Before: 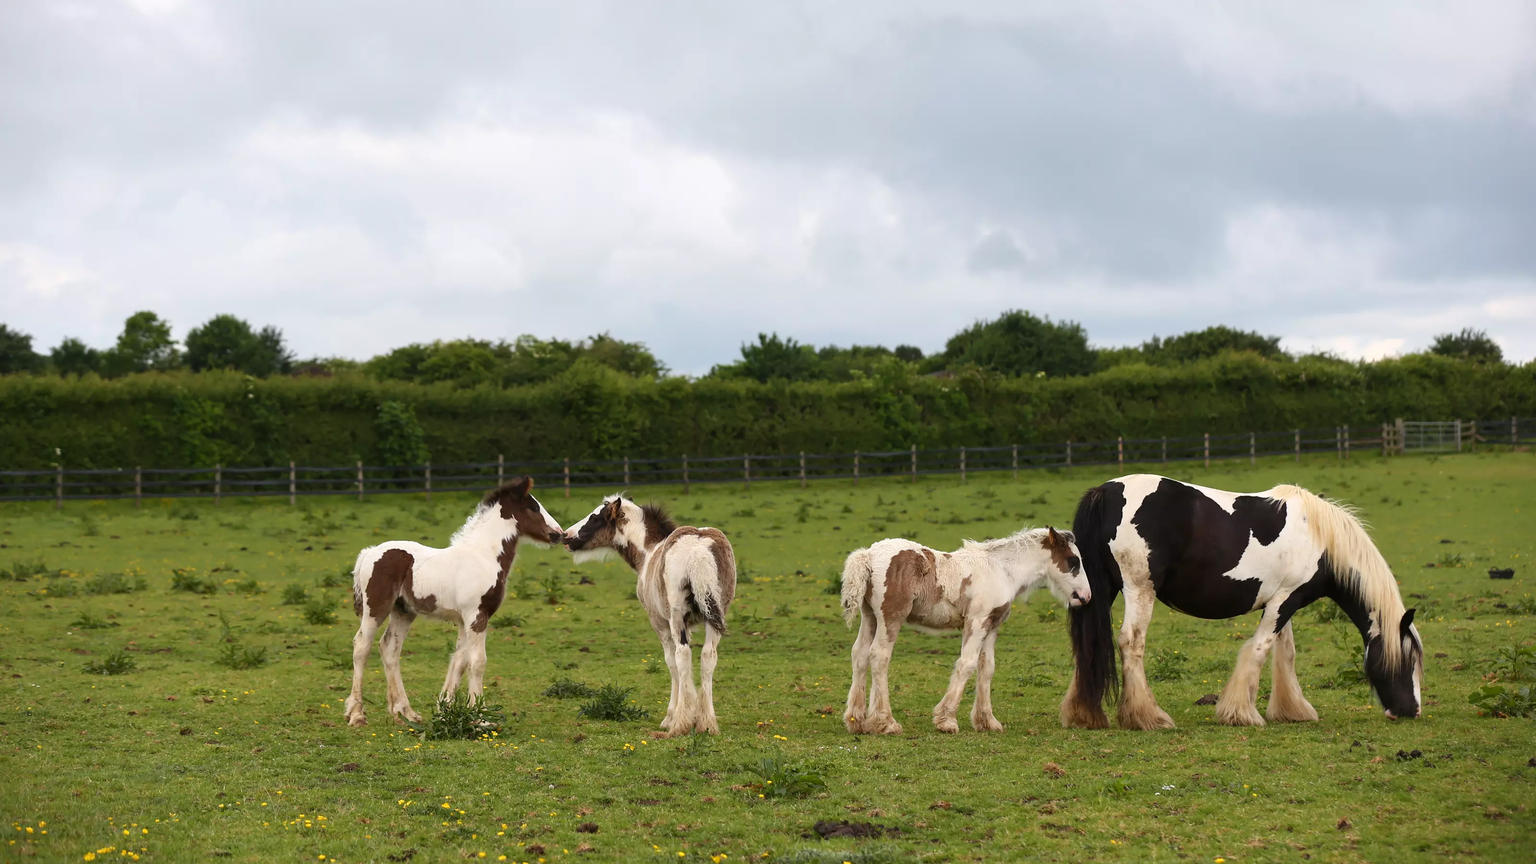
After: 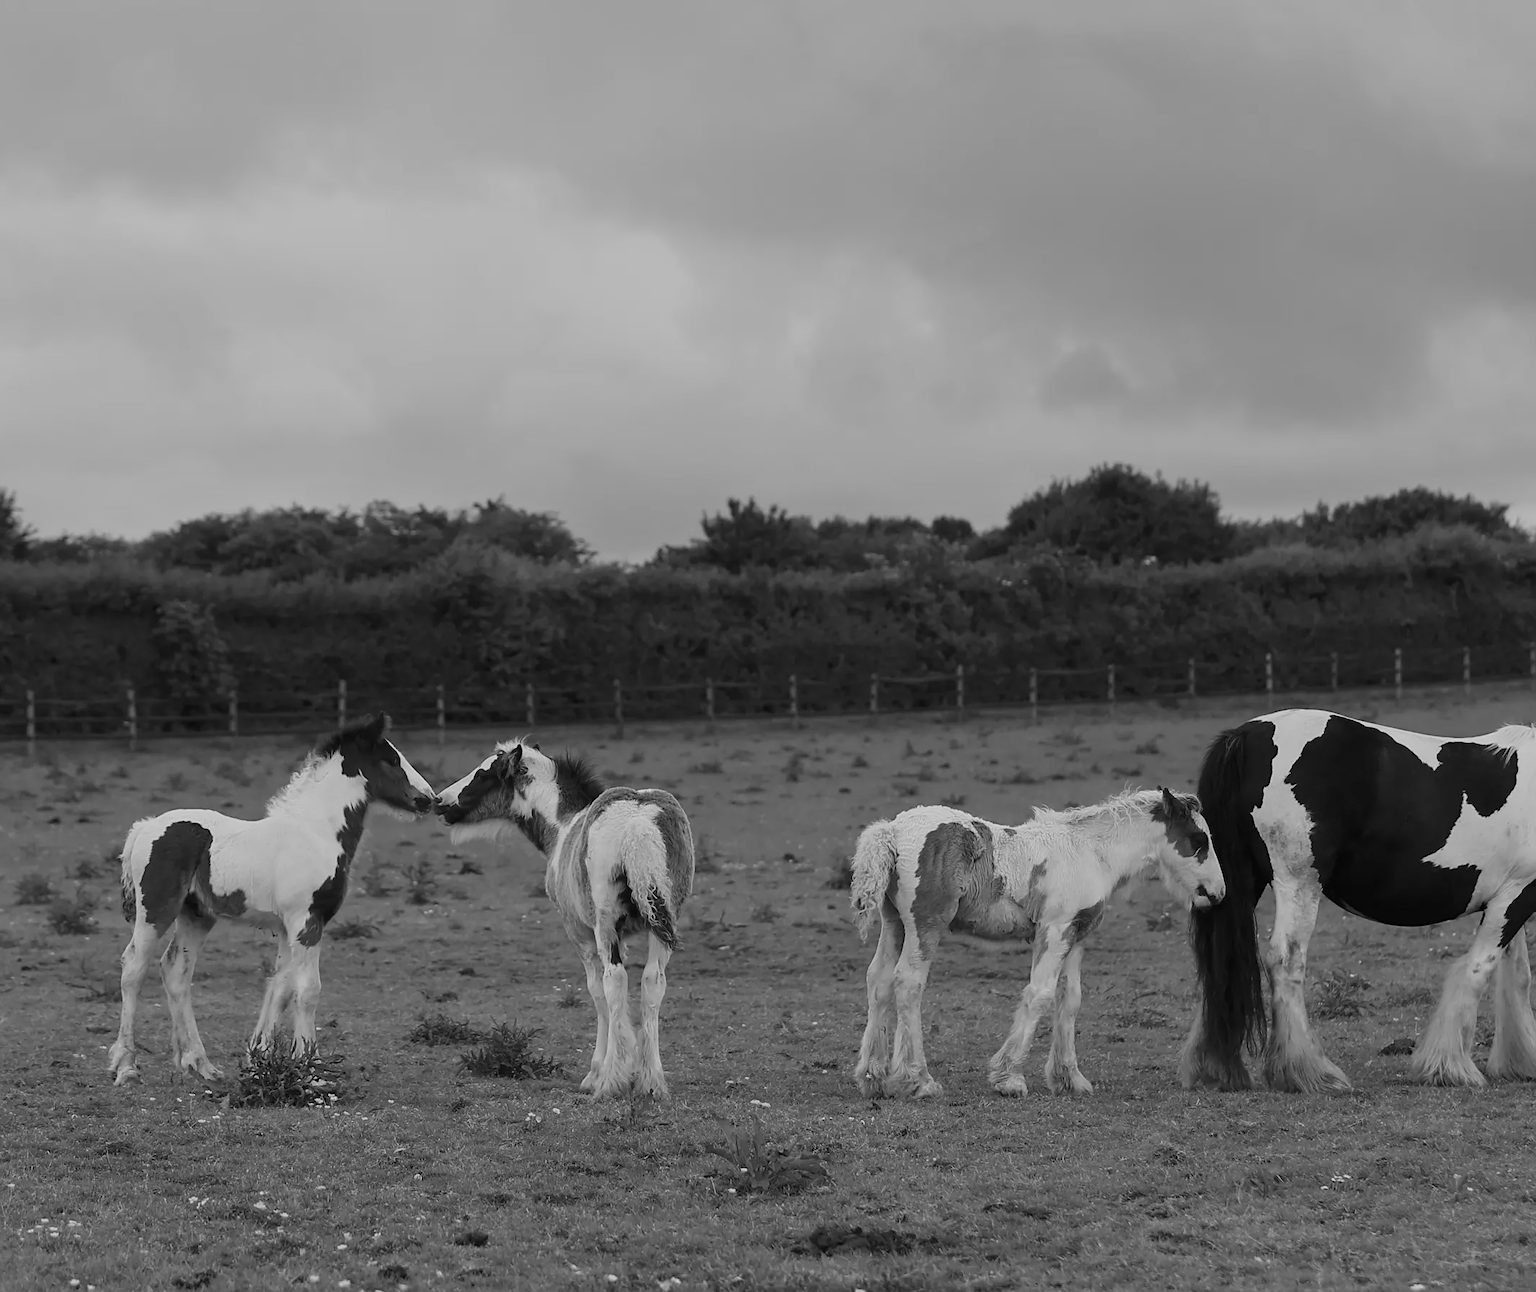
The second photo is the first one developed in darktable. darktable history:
white balance: emerald 1
monochrome: a 79.32, b 81.83, size 1.1
sharpen: amount 0.2
crop and rotate: left 17.732%, right 15.423%
